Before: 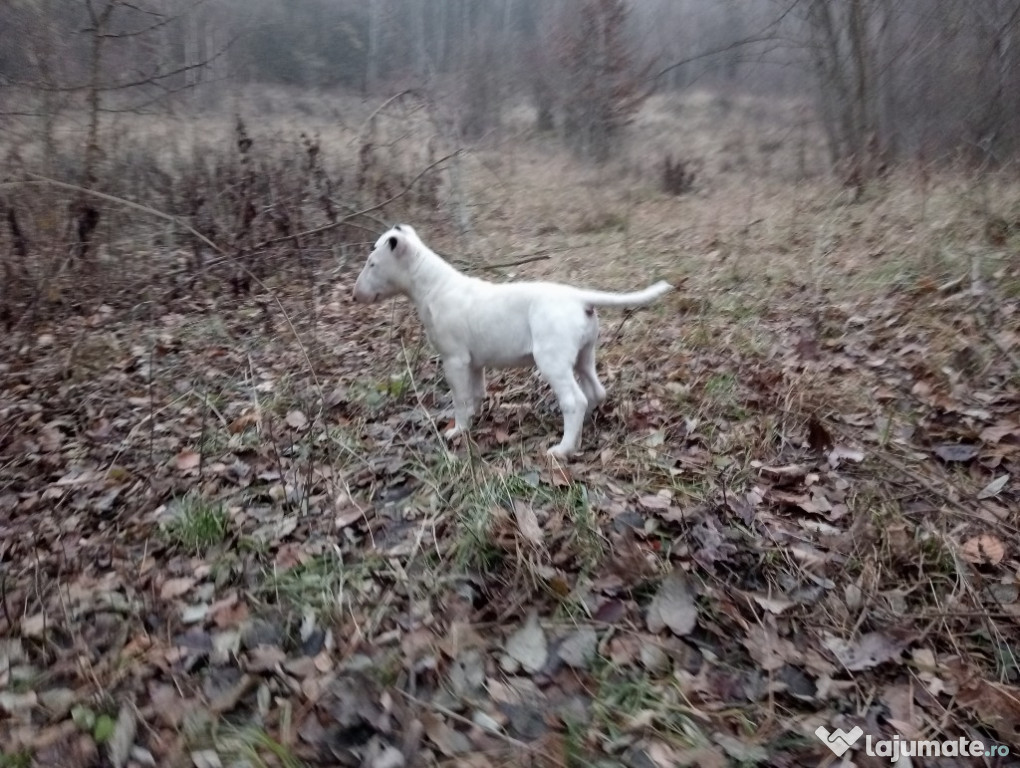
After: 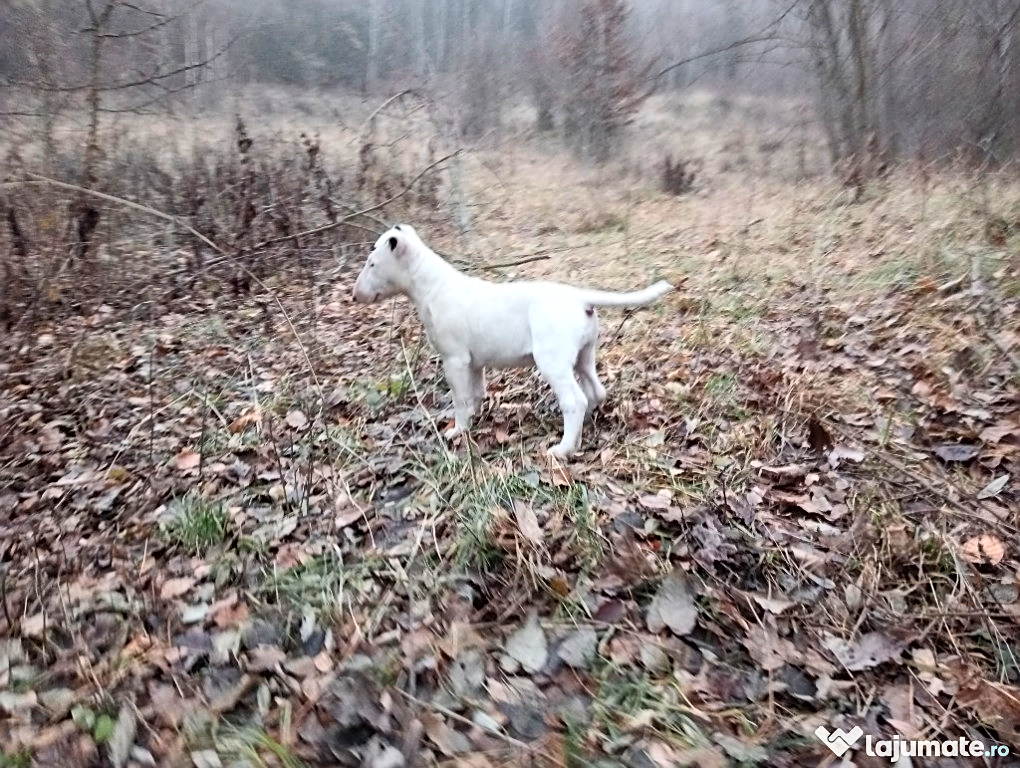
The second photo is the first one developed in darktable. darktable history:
sharpen: on, module defaults
contrast brightness saturation: contrast 0.24, brightness 0.26, saturation 0.39
color zones: curves: ch0 [(0.018, 0.548) (0.197, 0.654) (0.425, 0.447) (0.605, 0.658) (0.732, 0.579)]; ch1 [(0.105, 0.531) (0.224, 0.531) (0.386, 0.39) (0.618, 0.456) (0.732, 0.456) (0.956, 0.421)]; ch2 [(0.039, 0.583) (0.215, 0.465) (0.399, 0.544) (0.465, 0.548) (0.614, 0.447) (0.724, 0.43) (0.882, 0.623) (0.956, 0.632)]
